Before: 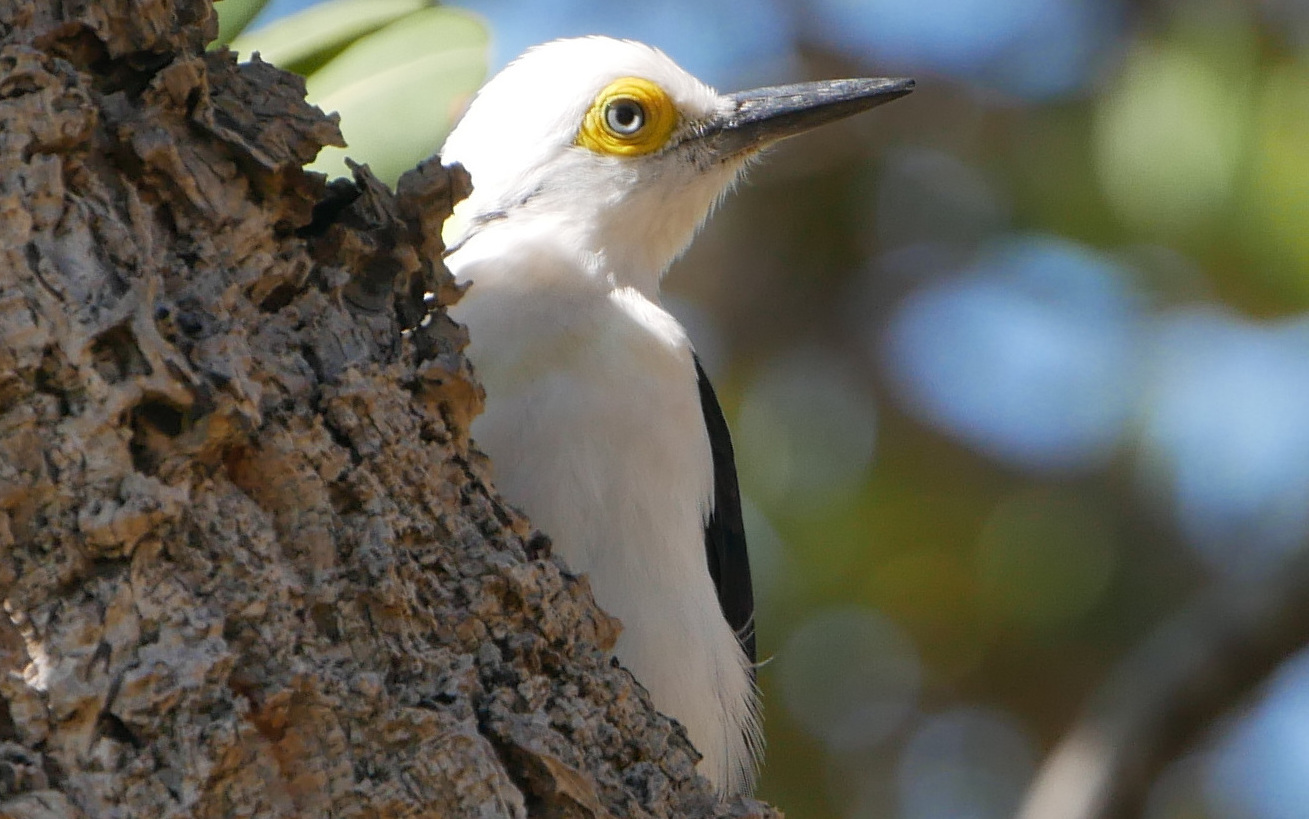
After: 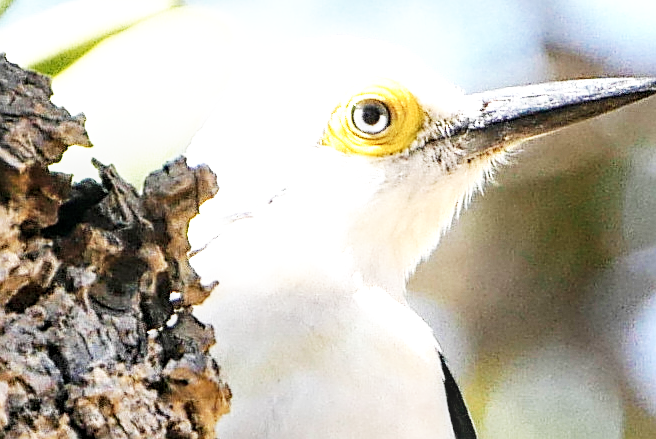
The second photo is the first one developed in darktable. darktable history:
crop: left 19.414%, right 30.459%, bottom 46.376%
local contrast: detail 130%
base curve: curves: ch0 [(0, 0) (0.007, 0.004) (0.027, 0.03) (0.046, 0.07) (0.207, 0.54) (0.442, 0.872) (0.673, 0.972) (1, 1)], preserve colors none
exposure: exposure 1 EV, compensate highlight preservation false
sharpen: amount 0.539
contrast brightness saturation: contrast 0.095, saturation -0.303
haze removal: compatibility mode true, adaptive false
